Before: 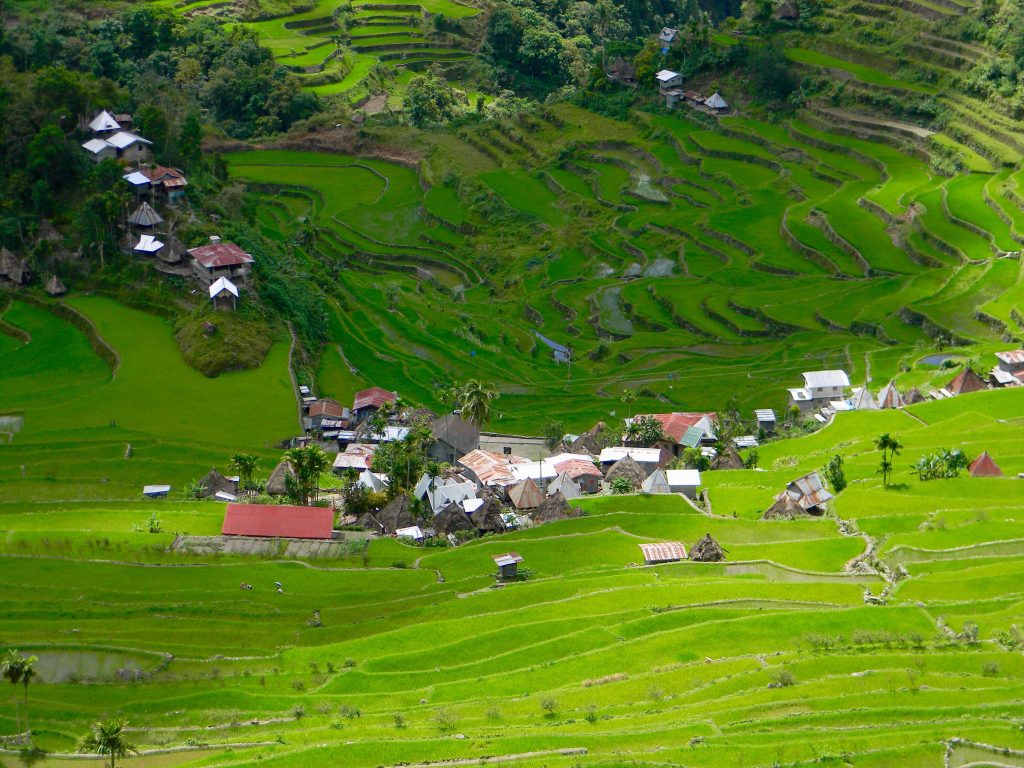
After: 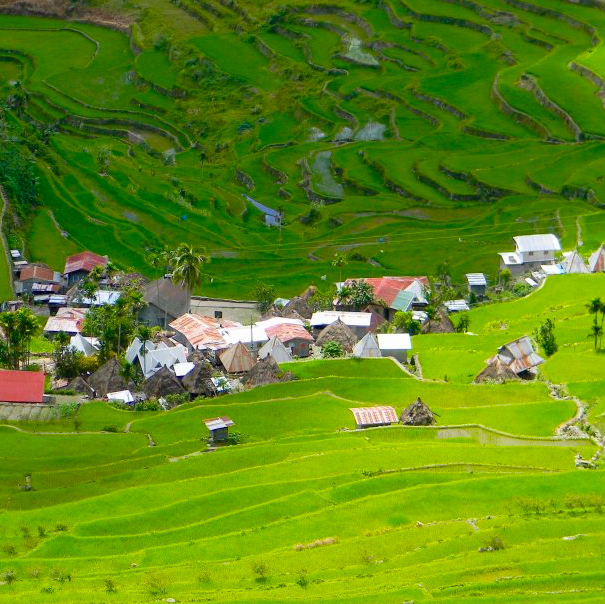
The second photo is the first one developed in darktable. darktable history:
contrast brightness saturation: contrast 0.05, brightness 0.06, saturation 0.01
crop and rotate: left 28.256%, top 17.734%, right 12.656%, bottom 3.573%
exposure: black level correction 0.001, exposure 0.014 EV, compensate highlight preservation false
color balance rgb: perceptual saturation grading › global saturation 30%
